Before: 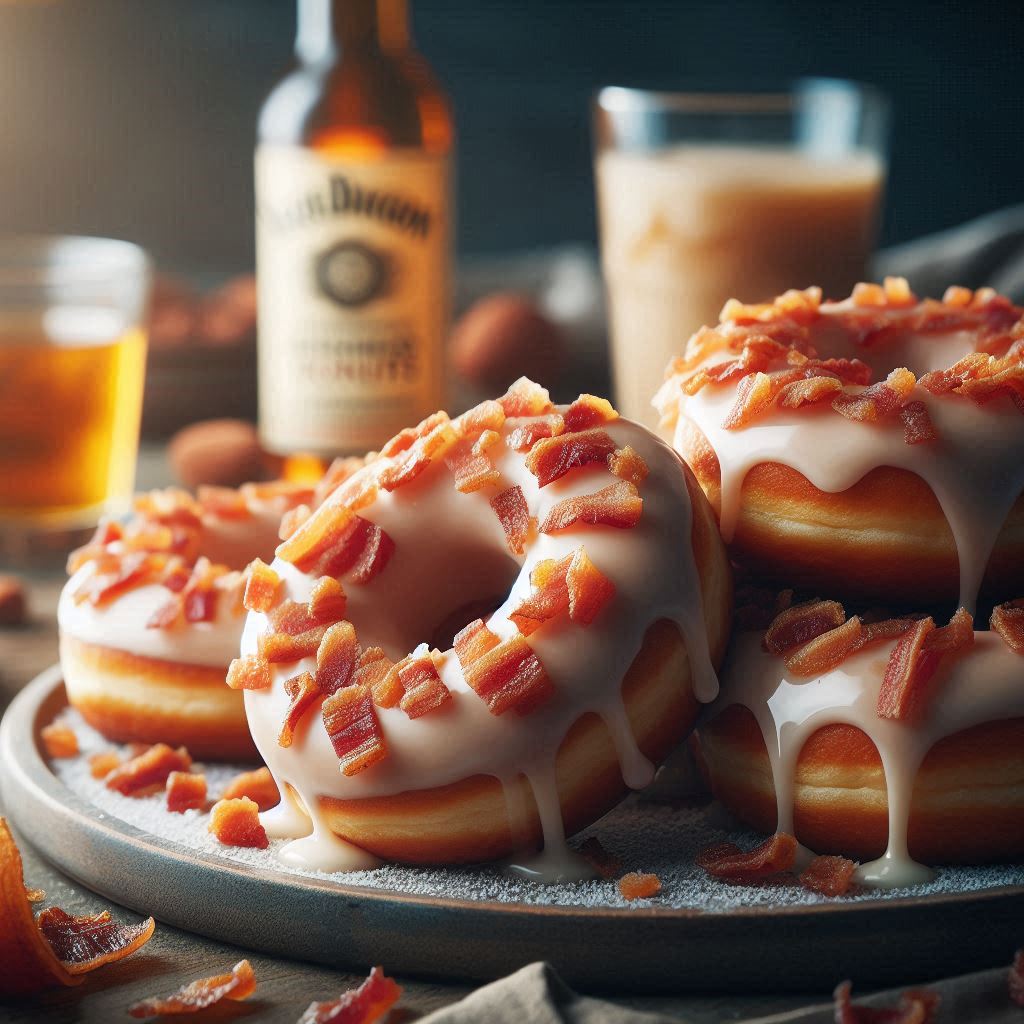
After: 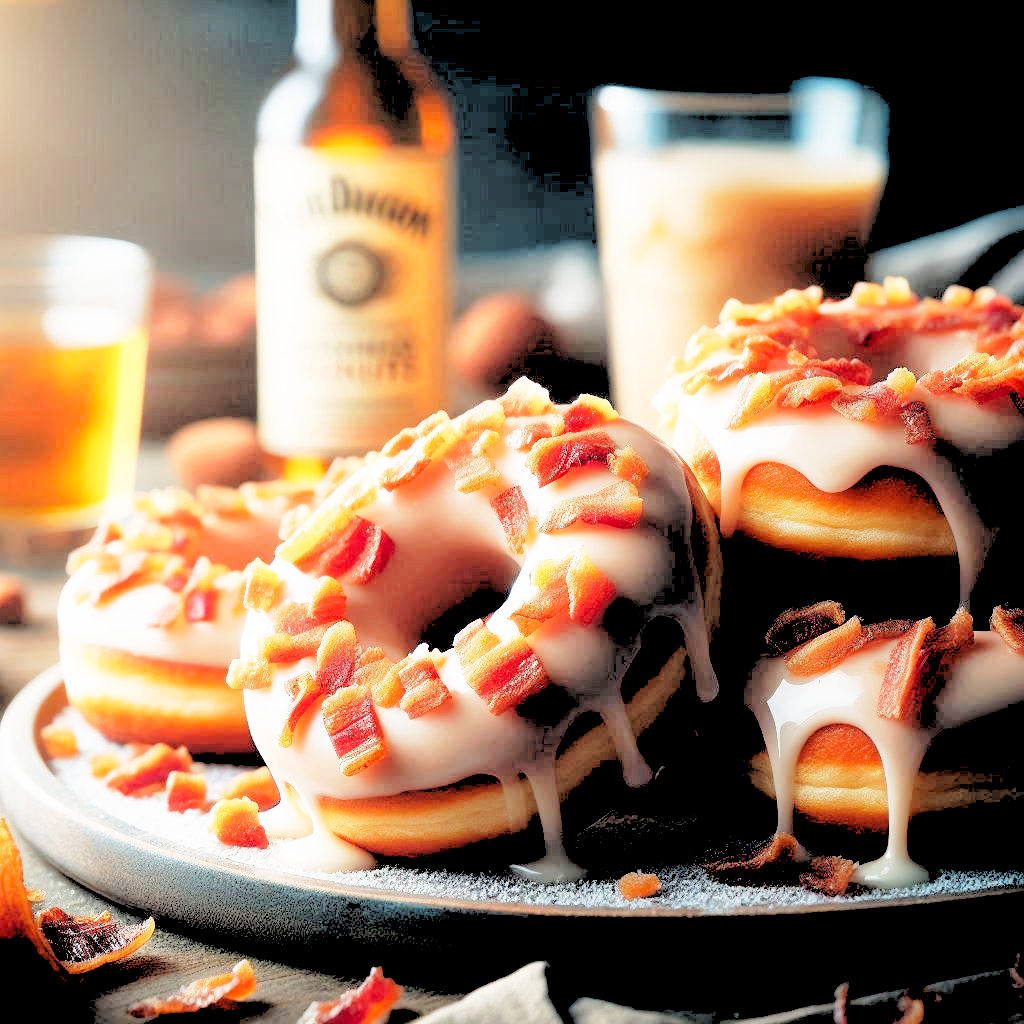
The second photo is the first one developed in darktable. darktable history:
rgb levels: levels [[0.027, 0.429, 0.996], [0, 0.5, 1], [0, 0.5, 1]]
shadows and highlights: shadows 25, highlights -25
base curve: curves: ch0 [(0, 0) (0.005, 0.002) (0.15, 0.3) (0.4, 0.7) (0.75, 0.95) (1, 1)], preserve colors none
white balance: emerald 1
